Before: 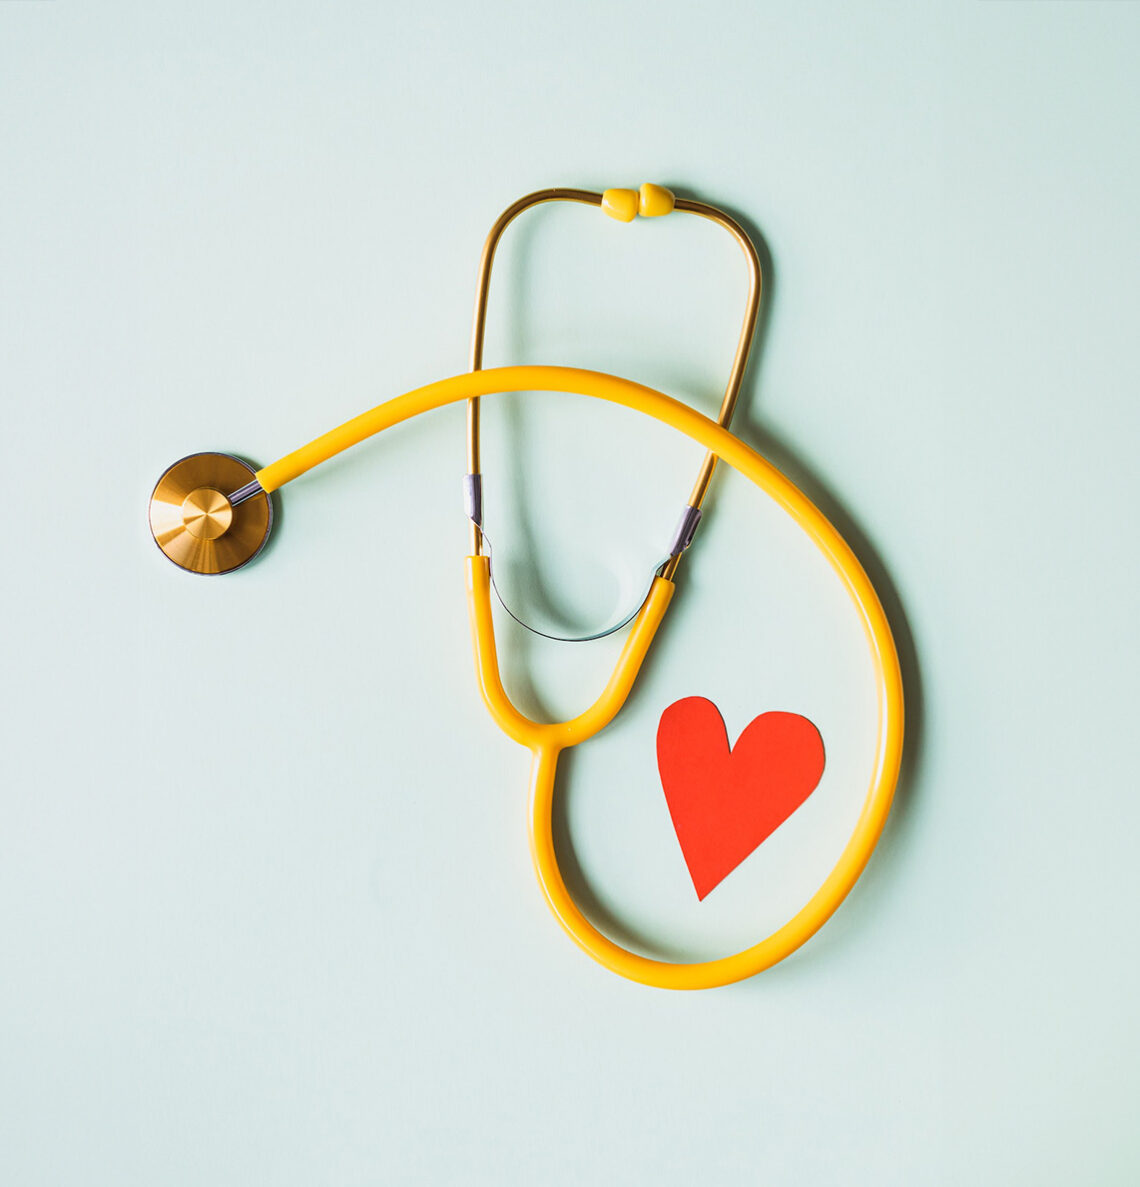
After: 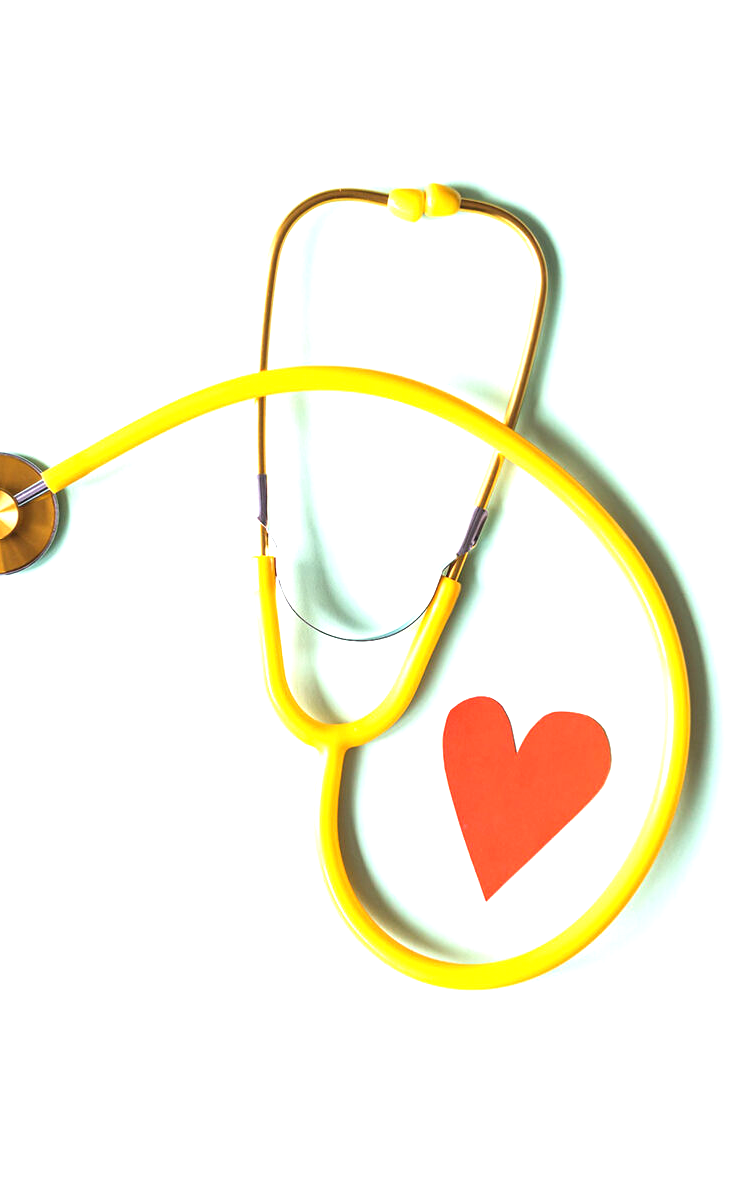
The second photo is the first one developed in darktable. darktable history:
exposure: black level correction 0, exposure 1.099 EV, compensate highlight preservation false
crop and rotate: left 18.775%, right 15.921%
levels: mode automatic, white 99.94%
